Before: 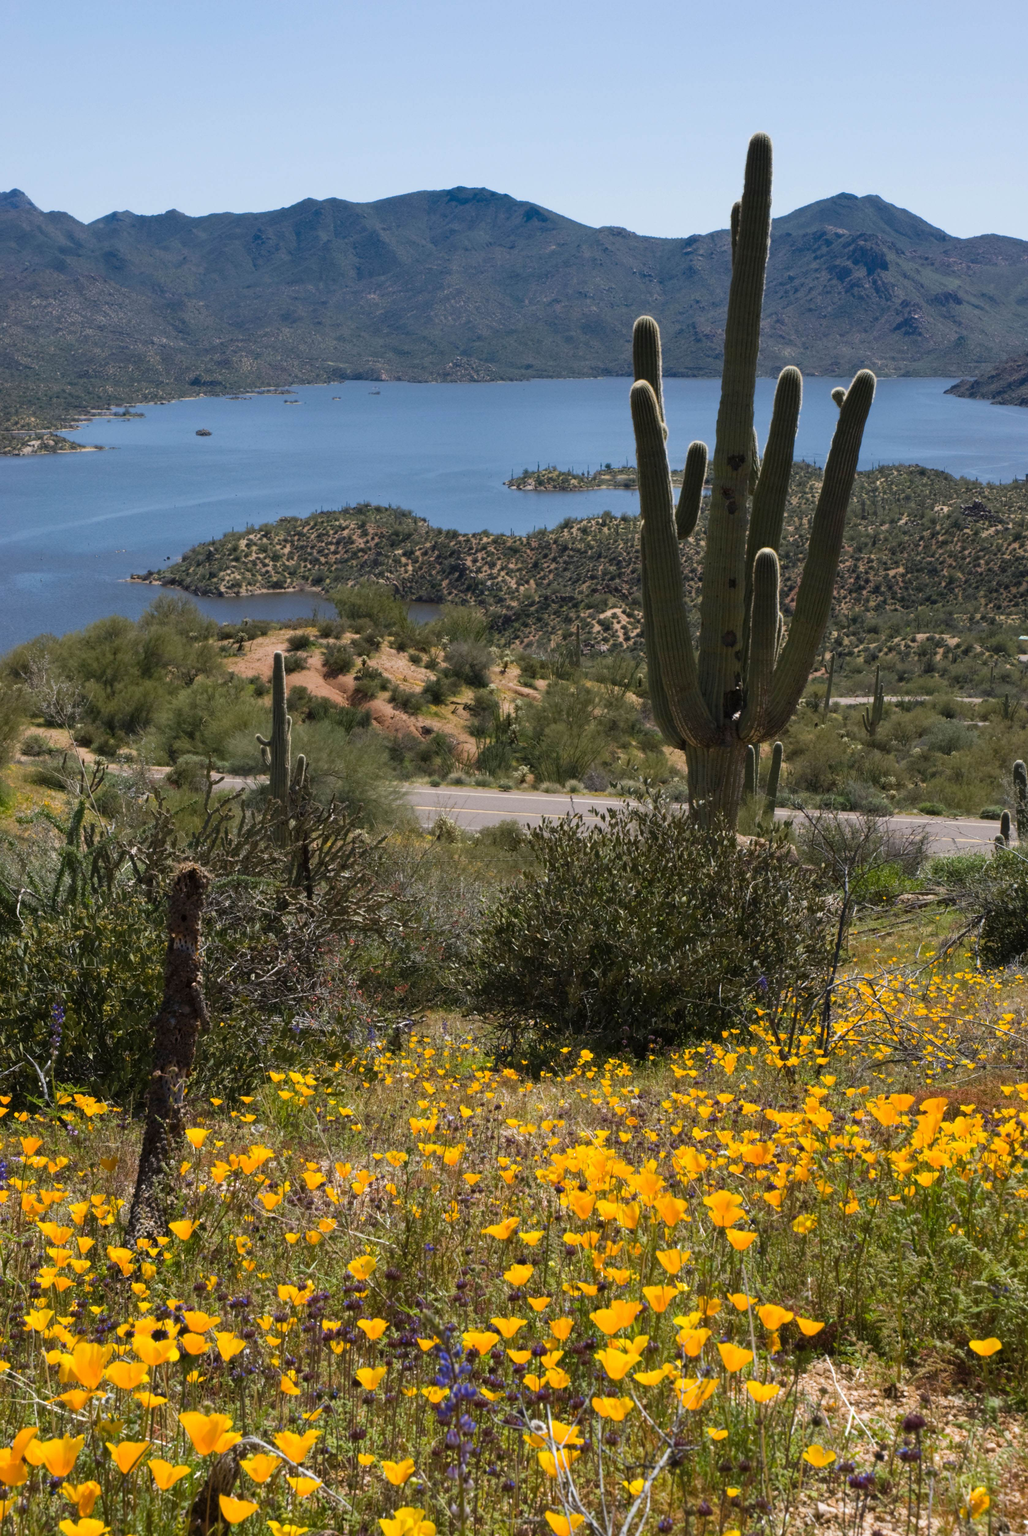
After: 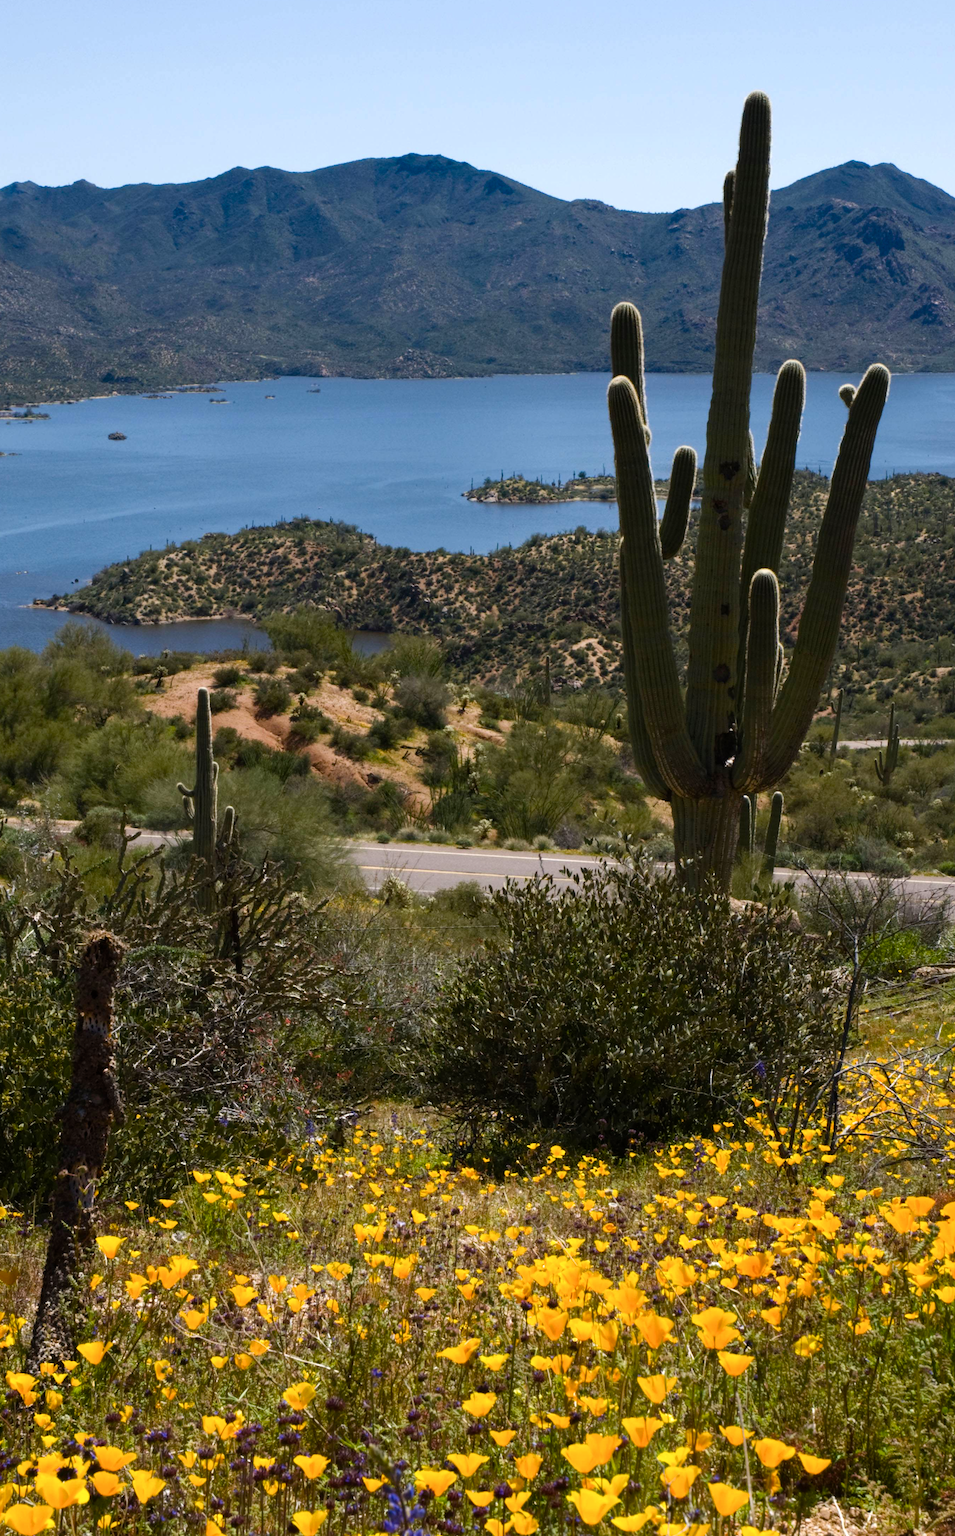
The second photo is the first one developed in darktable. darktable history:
color balance rgb: shadows lift › luminance -20%, power › hue 72.24°, highlights gain › luminance 15%, global offset › hue 171.6°, perceptual saturation grading › highlights -15%, perceptual saturation grading › shadows 25%, global vibrance 30%, contrast 10%
exposure: exposure -0.177 EV, compensate highlight preservation false
crop: left 9.929%, top 3.475%, right 9.188%, bottom 9.529%
